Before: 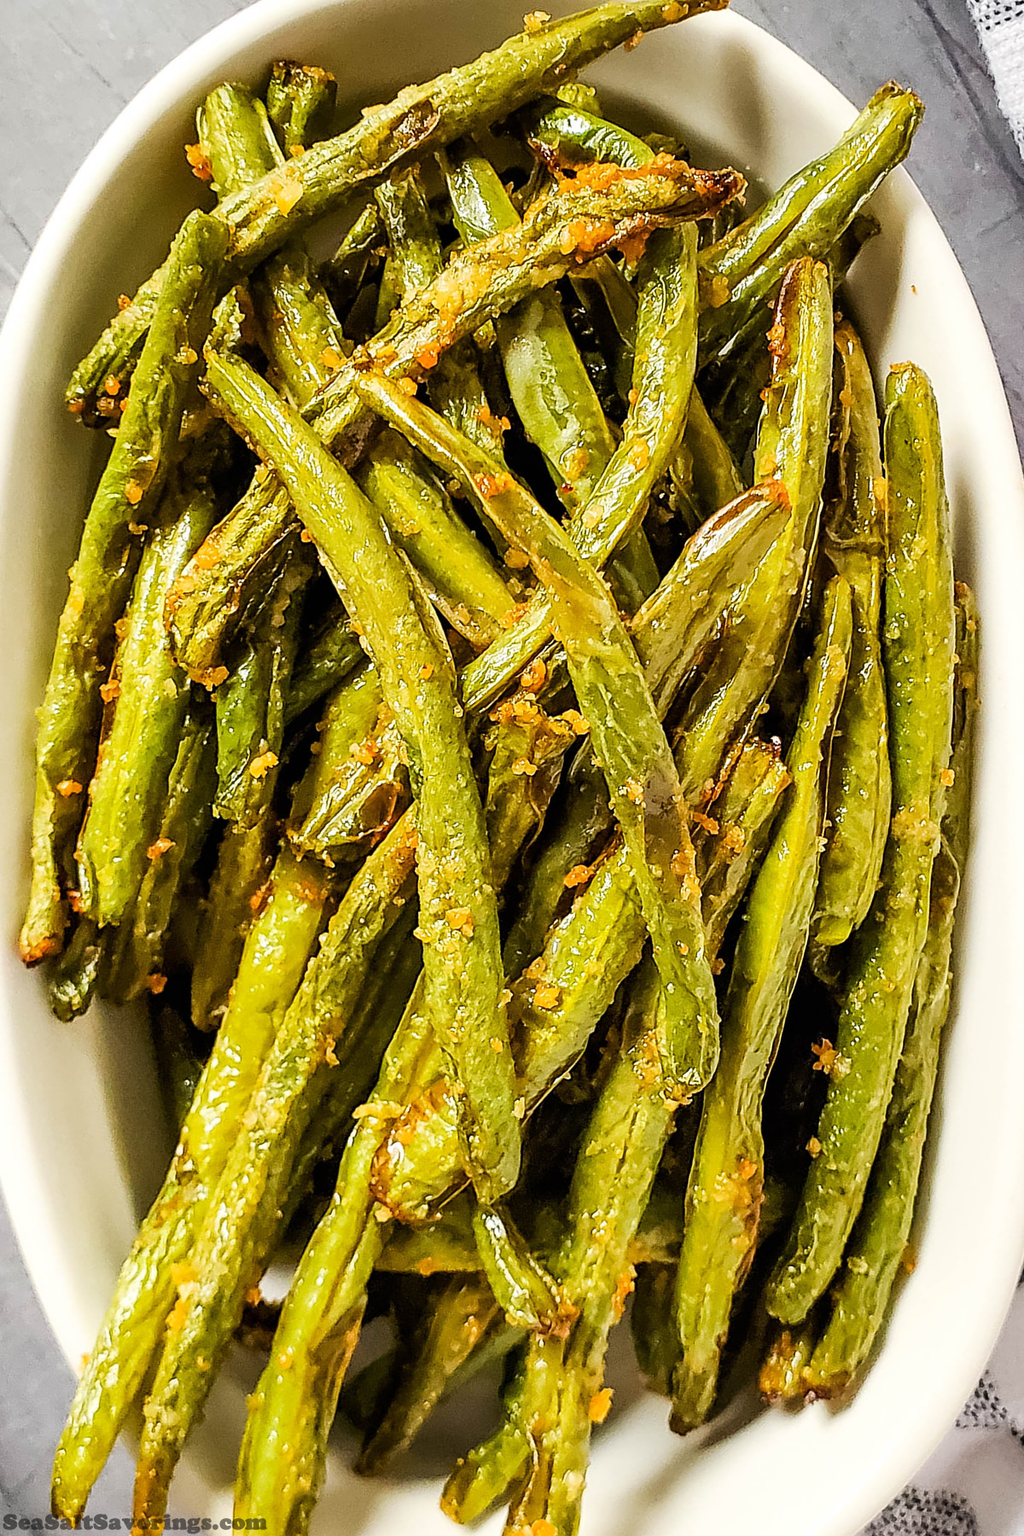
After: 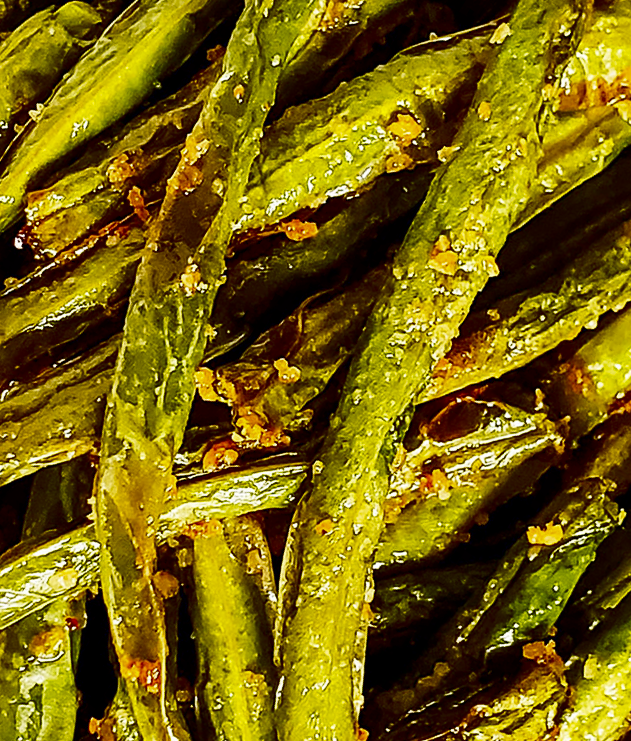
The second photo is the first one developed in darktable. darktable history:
crop and rotate: angle 148.36°, left 9.224%, top 15.653%, right 4.597%, bottom 16.904%
contrast brightness saturation: contrast 0.085, brightness -0.596, saturation 0.165
base curve: curves: ch0 [(0, 0) (0.666, 0.806) (1, 1)], preserve colors none
